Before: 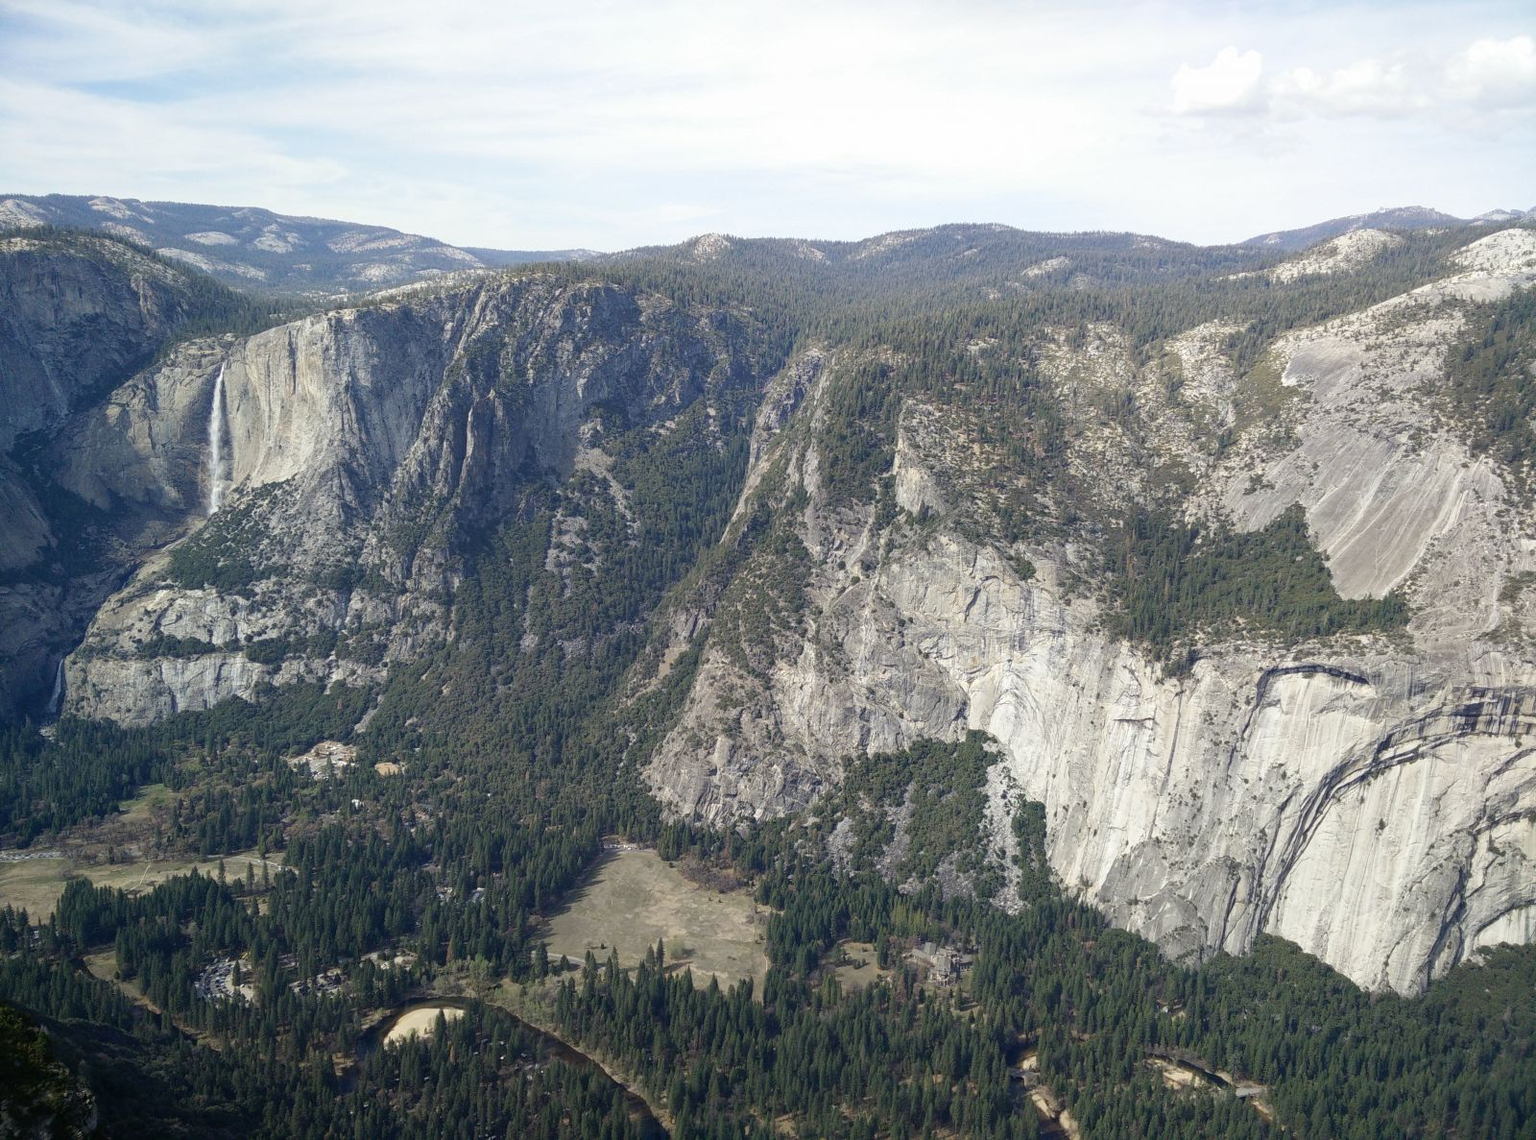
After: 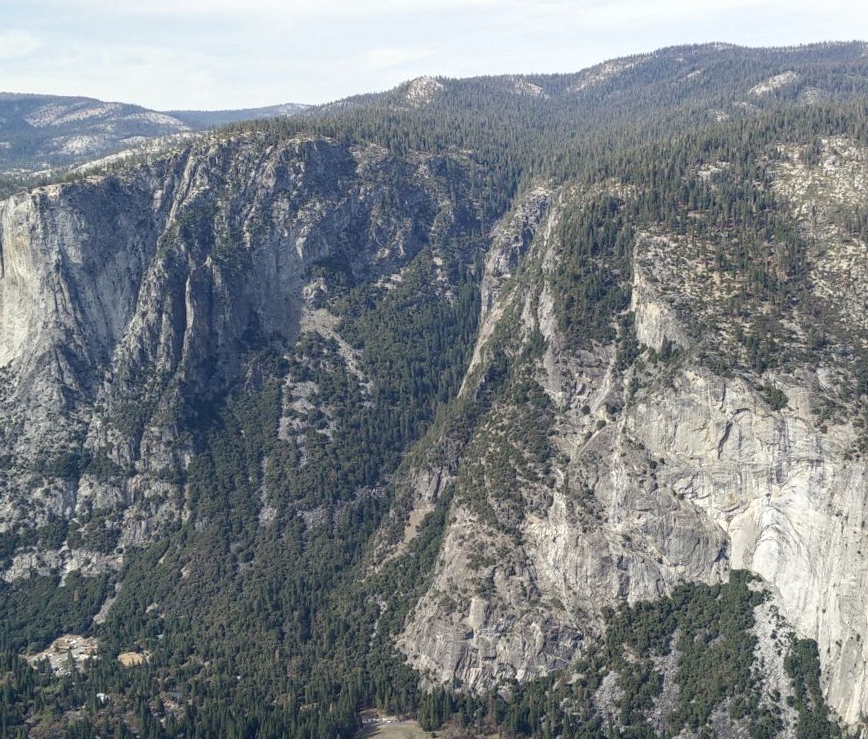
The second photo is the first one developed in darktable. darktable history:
crop: left 16.202%, top 11.208%, right 26.045%, bottom 20.557%
local contrast: on, module defaults
rotate and perspective: rotation -4.57°, crop left 0.054, crop right 0.944, crop top 0.087, crop bottom 0.914
